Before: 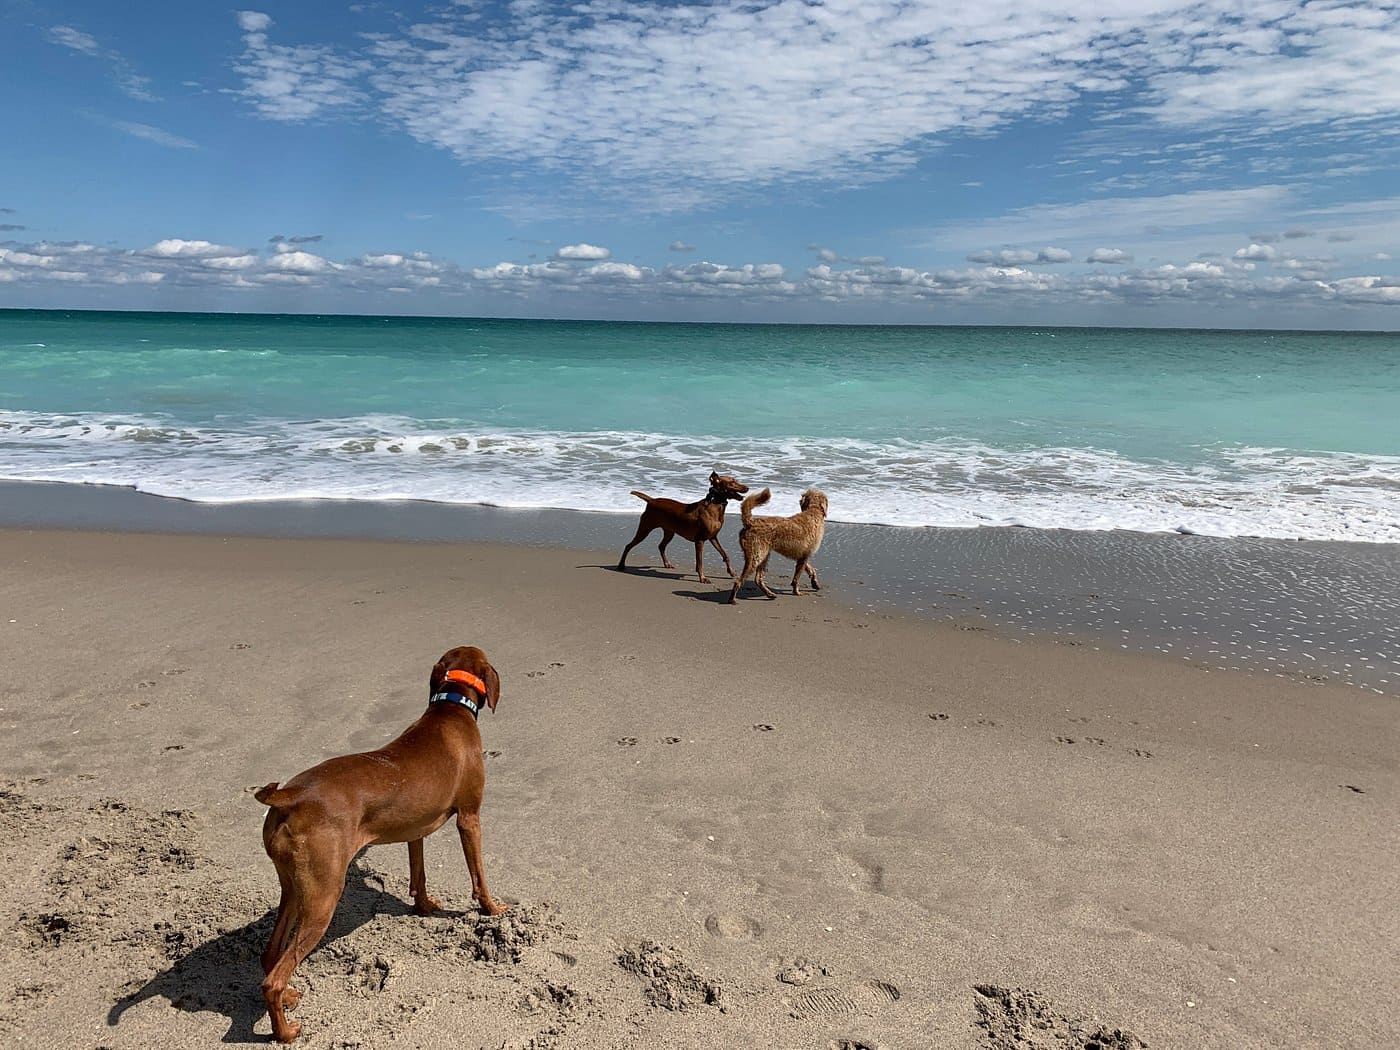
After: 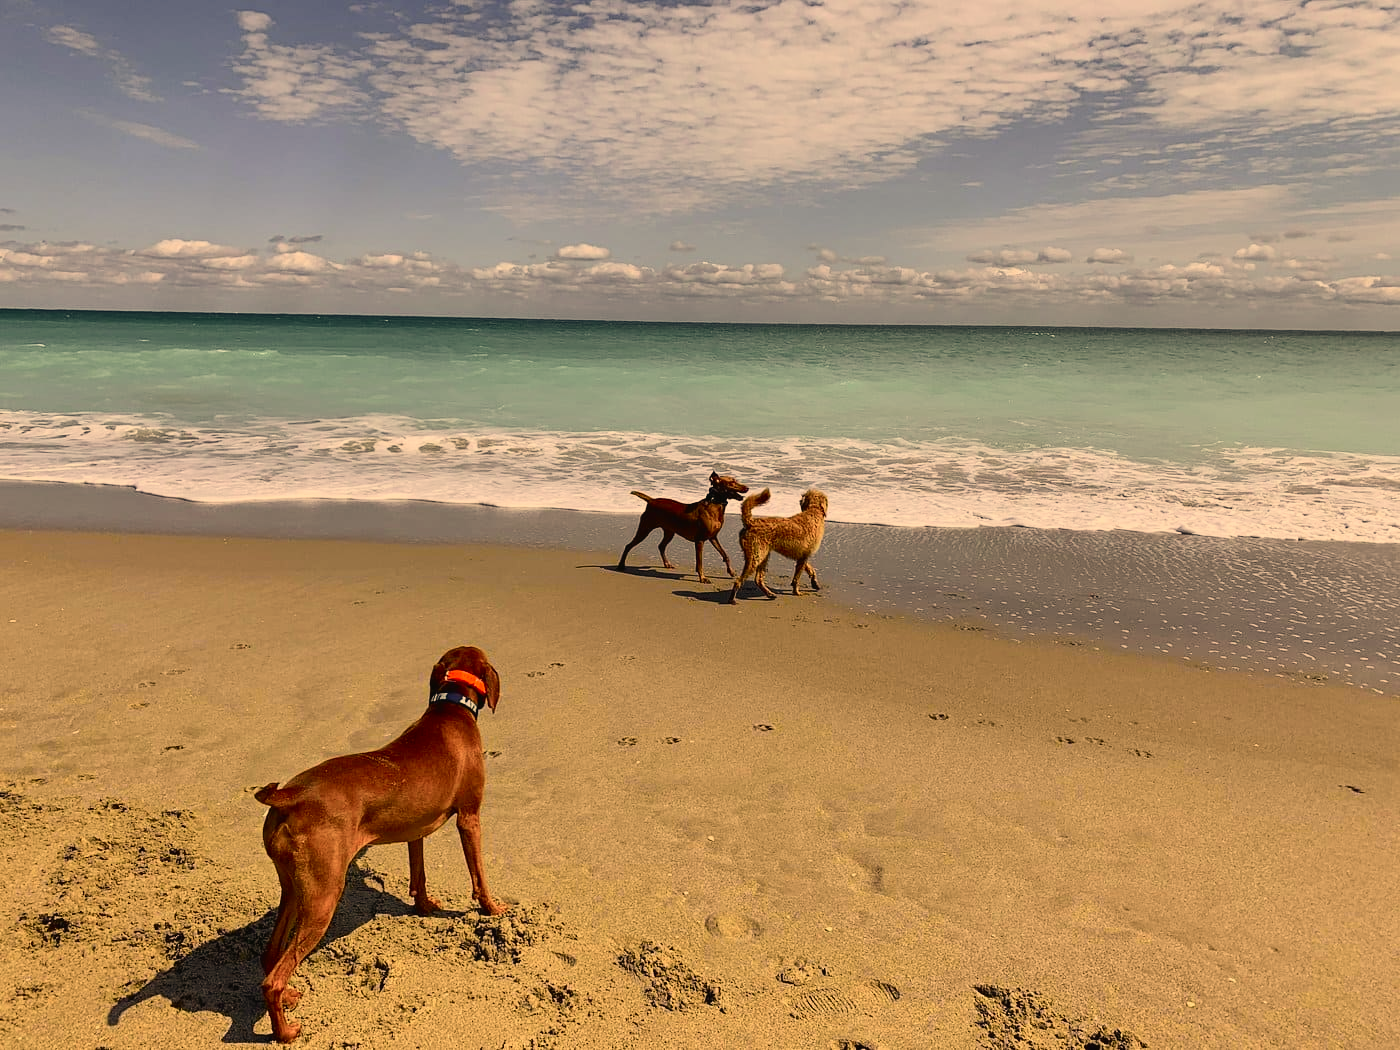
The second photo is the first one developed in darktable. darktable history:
tone curve: curves: ch0 [(0, 0.018) (0.036, 0.038) (0.15, 0.131) (0.27, 0.247) (0.528, 0.554) (0.761, 0.761) (1, 0.919)]; ch1 [(0, 0) (0.179, 0.173) (0.322, 0.32) (0.429, 0.431) (0.502, 0.5) (0.519, 0.522) (0.562, 0.588) (0.625, 0.67) (0.711, 0.745) (1, 1)]; ch2 [(0, 0) (0.29, 0.295) (0.404, 0.436) (0.497, 0.499) (0.521, 0.523) (0.561, 0.605) (0.657, 0.655) (0.712, 0.764) (1, 1)], color space Lab, independent channels
color correction: highlights a* 14.9, highlights b* 31.78
